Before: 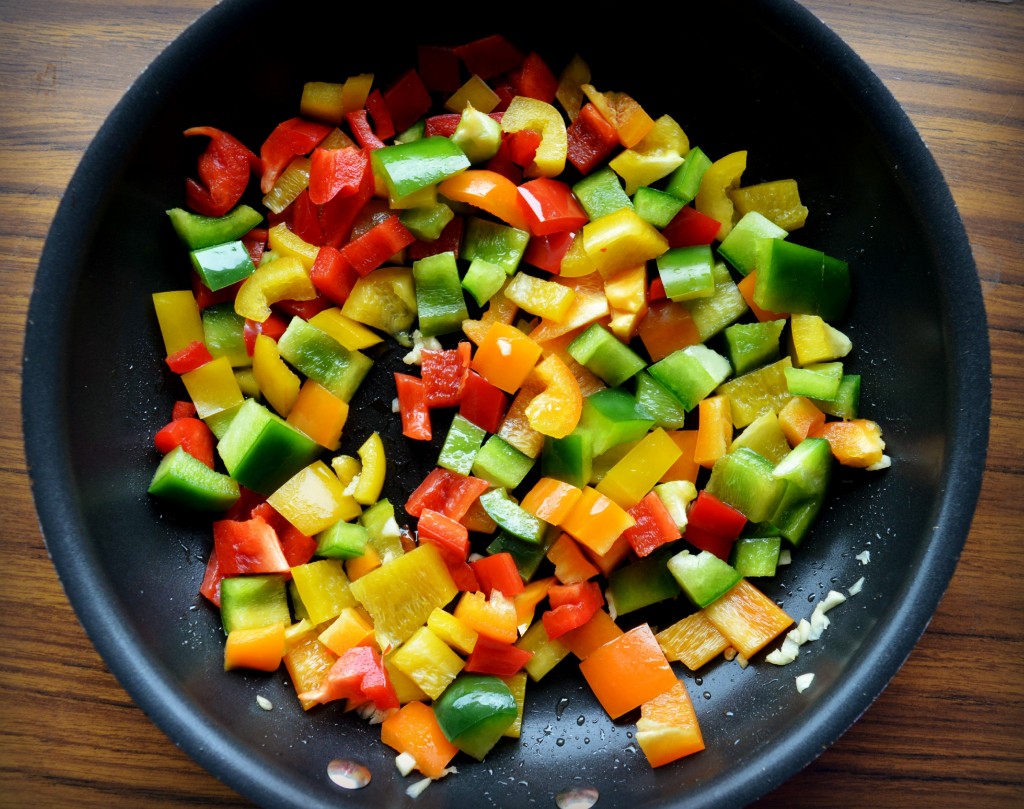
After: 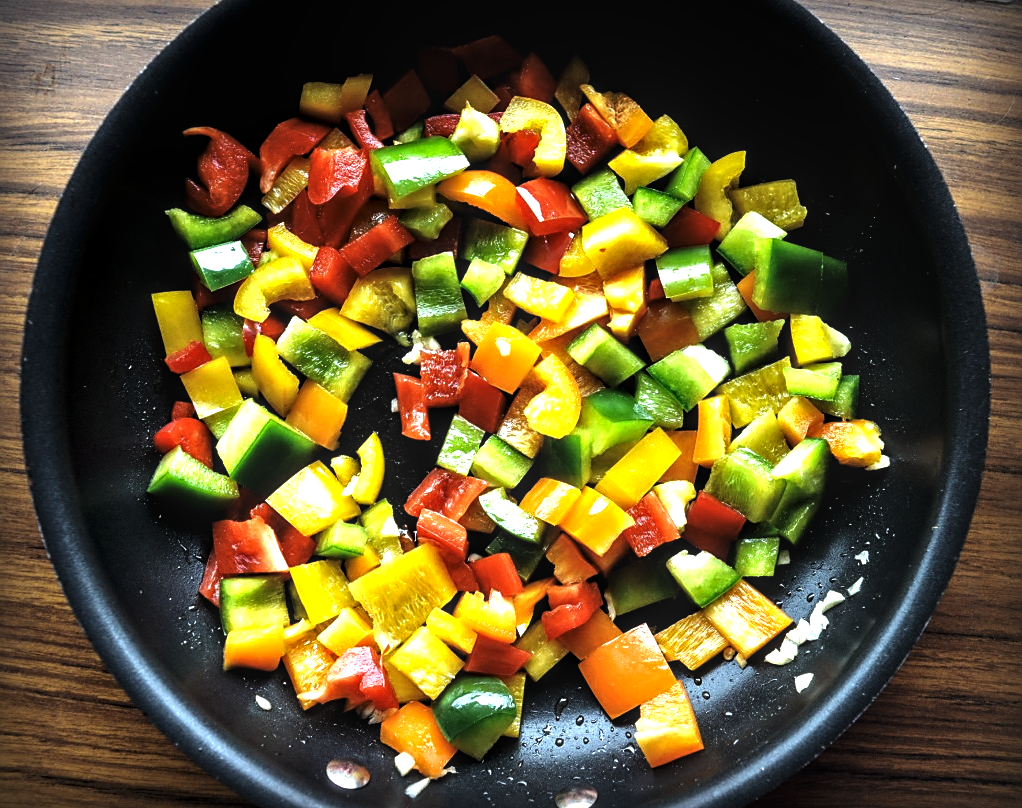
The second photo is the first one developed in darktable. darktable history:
crop and rotate: left 0.099%, bottom 0.007%
exposure: black level correction 0, exposure 1.011 EV, compensate highlight preservation false
sharpen: radius 1.909, amount 0.409, threshold 1.633
local contrast: on, module defaults
levels: black 0.062%, levels [0, 0.618, 1]
